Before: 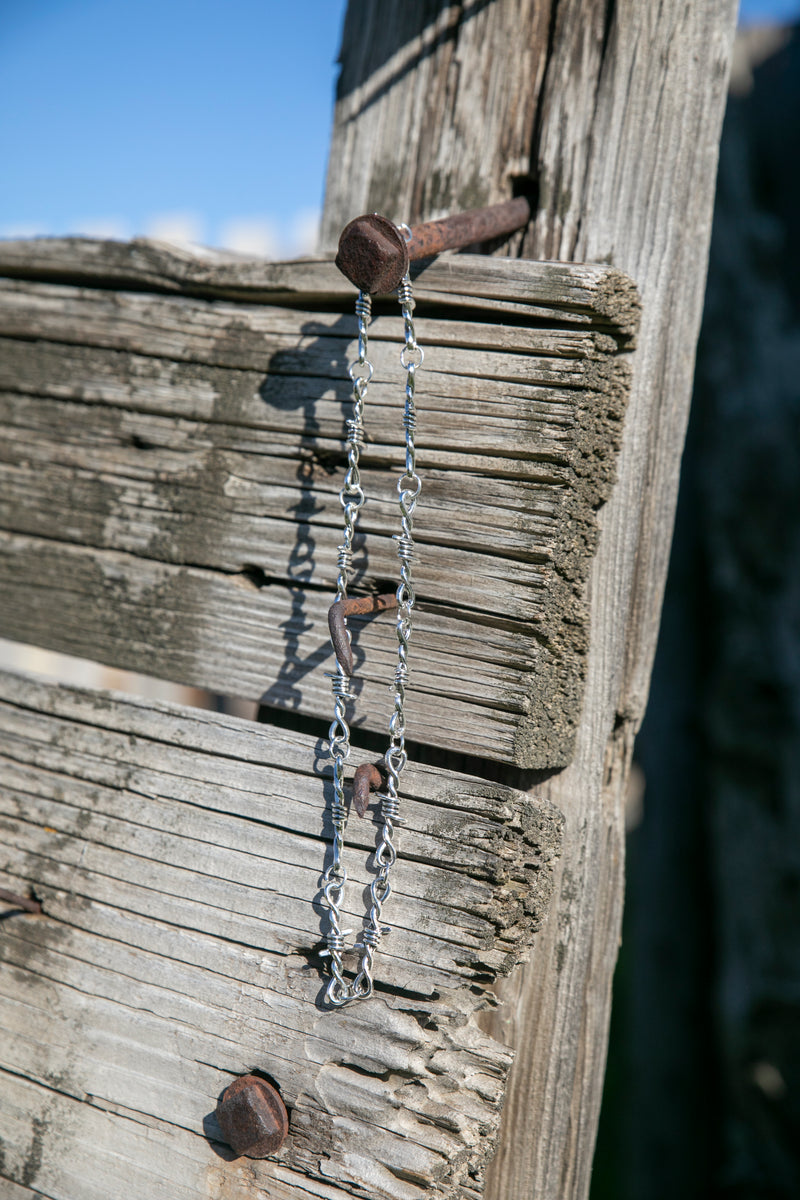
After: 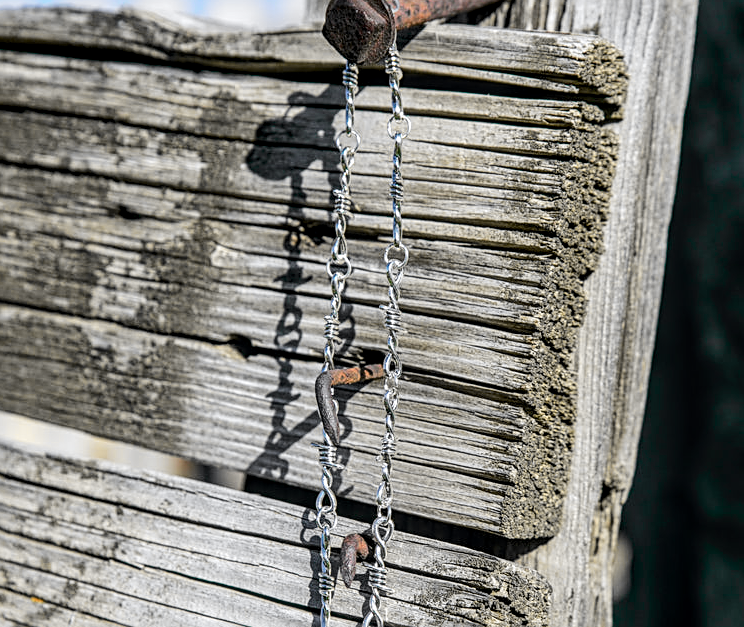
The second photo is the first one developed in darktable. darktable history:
tone curve: curves: ch0 [(0, 0) (0.071, 0.047) (0.266, 0.26) (0.483, 0.554) (0.753, 0.811) (1, 0.983)]; ch1 [(0, 0) (0.346, 0.307) (0.408, 0.369) (0.463, 0.443) (0.482, 0.493) (0.502, 0.5) (0.517, 0.502) (0.55, 0.548) (0.597, 0.624) (0.651, 0.698) (1, 1)]; ch2 [(0, 0) (0.346, 0.34) (0.434, 0.46) (0.485, 0.494) (0.5, 0.494) (0.517, 0.506) (0.535, 0.529) (0.583, 0.611) (0.625, 0.666) (1, 1)], color space Lab, independent channels, preserve colors none
crop: left 1.744%, top 19.225%, right 5.069%, bottom 28.357%
local contrast: detail 142%
sharpen: on, module defaults
